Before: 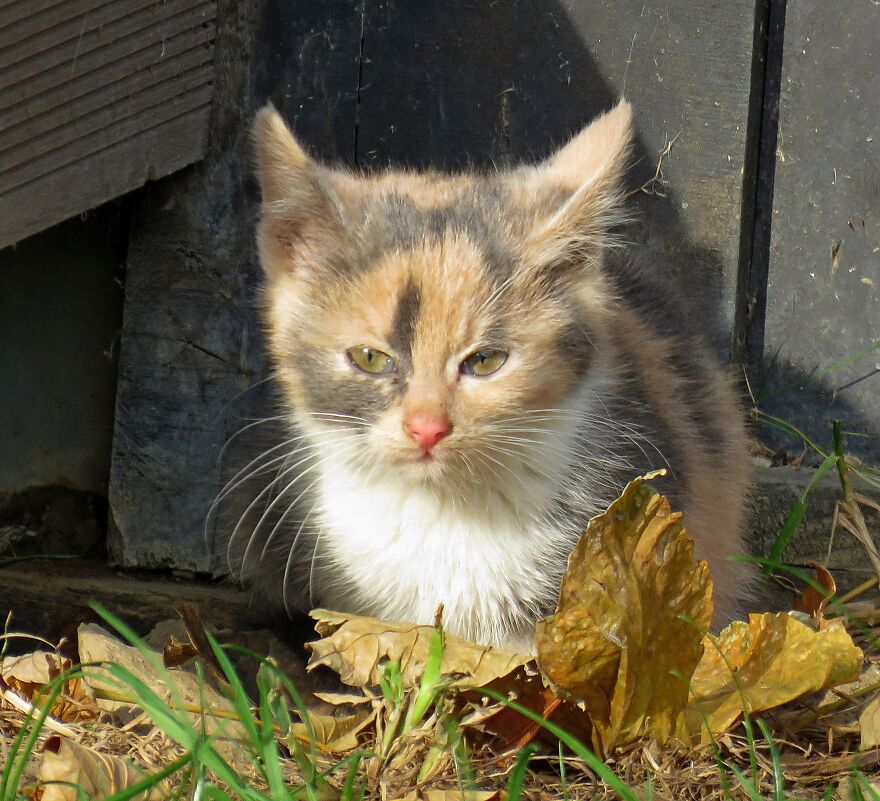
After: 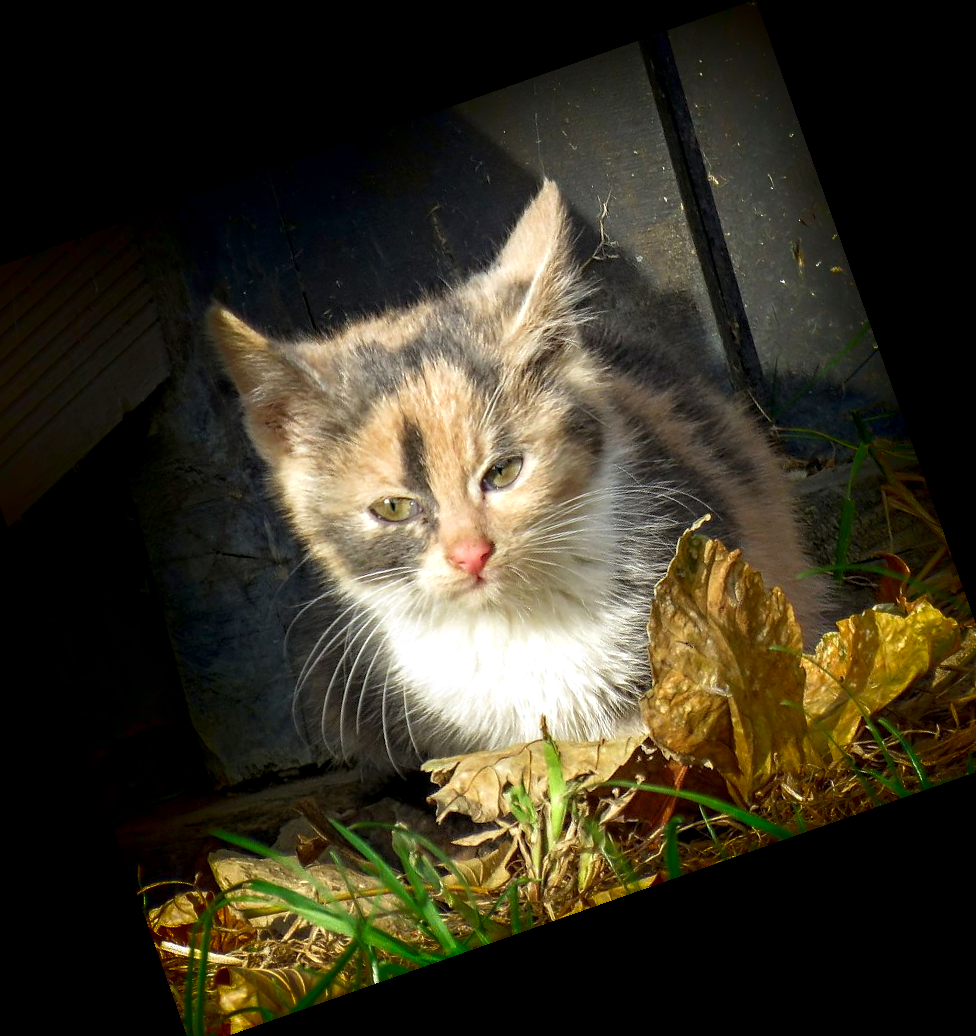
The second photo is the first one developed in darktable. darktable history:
crop and rotate: angle 19.43°, left 6.812%, right 4.125%, bottom 1.087%
local contrast: detail 154%
shadows and highlights: shadows -90, highlights 90, soften with gaussian
